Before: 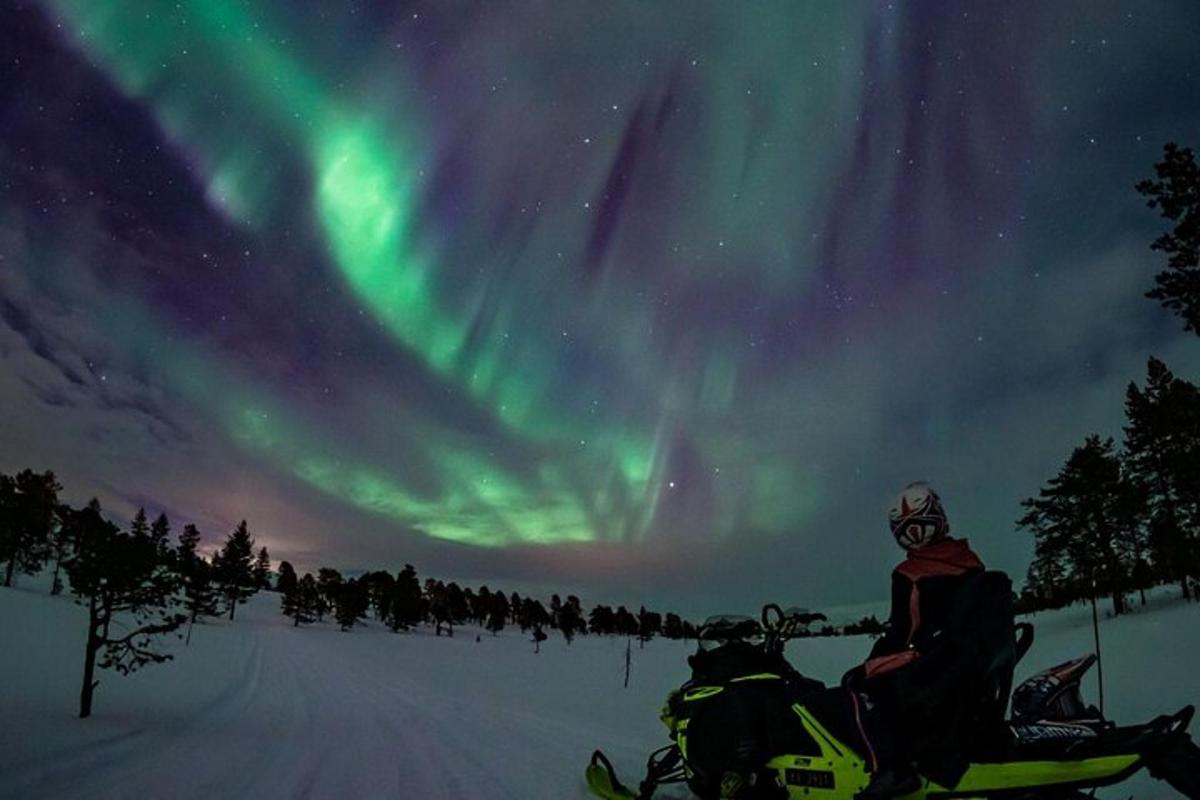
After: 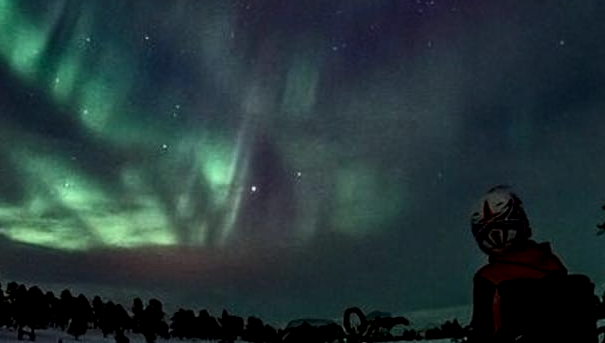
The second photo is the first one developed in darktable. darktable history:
crop: left 34.868%, top 37.111%, right 14.713%, bottom 19.996%
contrast brightness saturation: contrast 0.279
local contrast: highlights 20%, detail 150%
exposure: exposure -0.468 EV, compensate highlight preservation false
